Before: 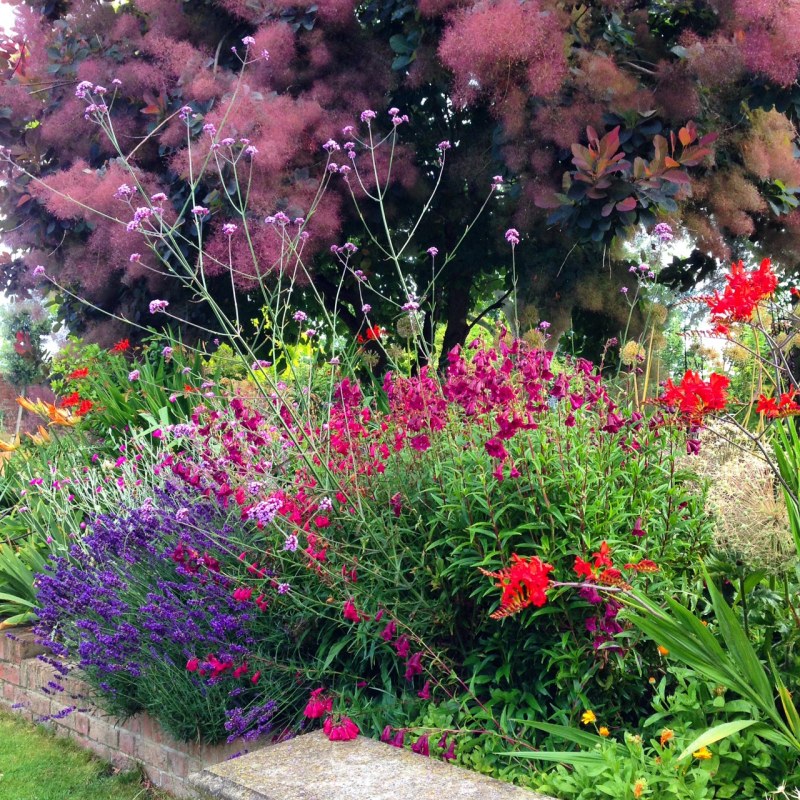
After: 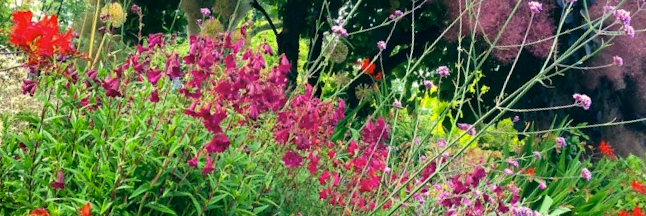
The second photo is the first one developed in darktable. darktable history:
color correction: highlights a* -0.482, highlights b* 9.48, shadows a* -9.48, shadows b* 0.803
shadows and highlights: shadows 30.63, highlights -63.22, shadows color adjustment 98%, highlights color adjustment 58.61%, soften with gaussian
crop and rotate: angle 16.12°, top 30.835%, bottom 35.653%
